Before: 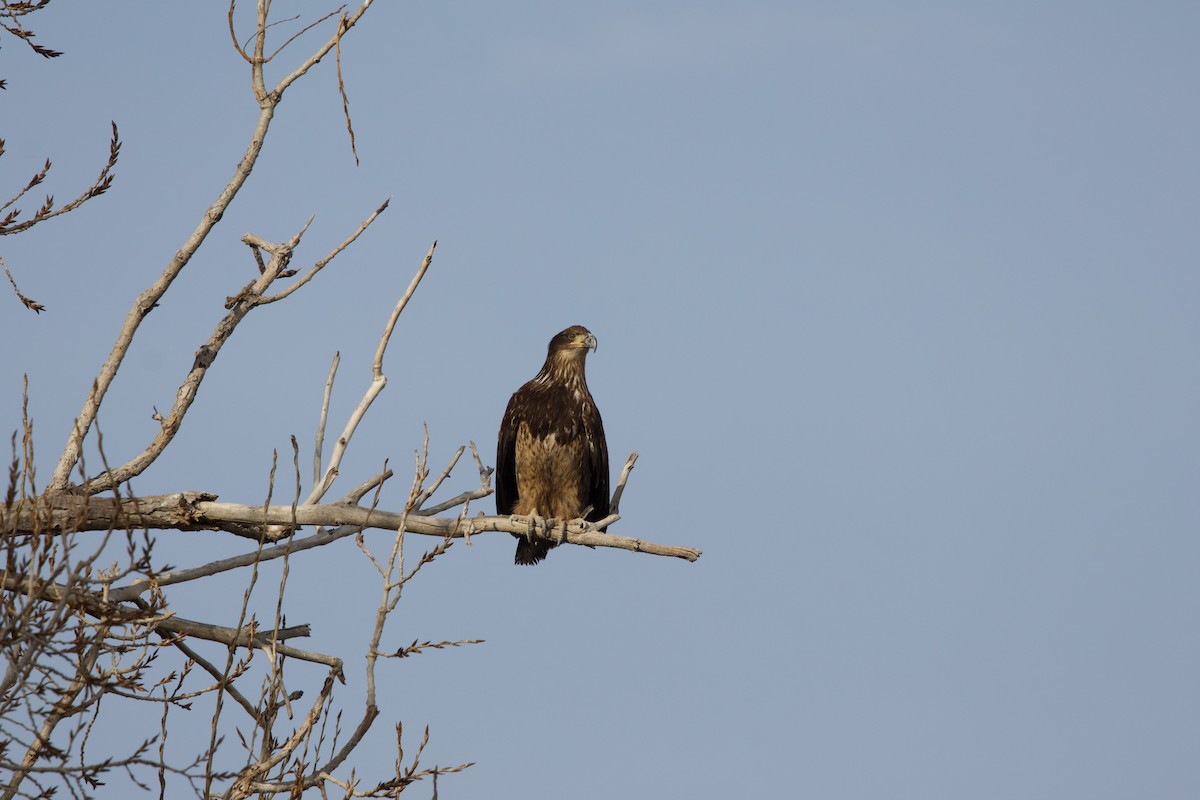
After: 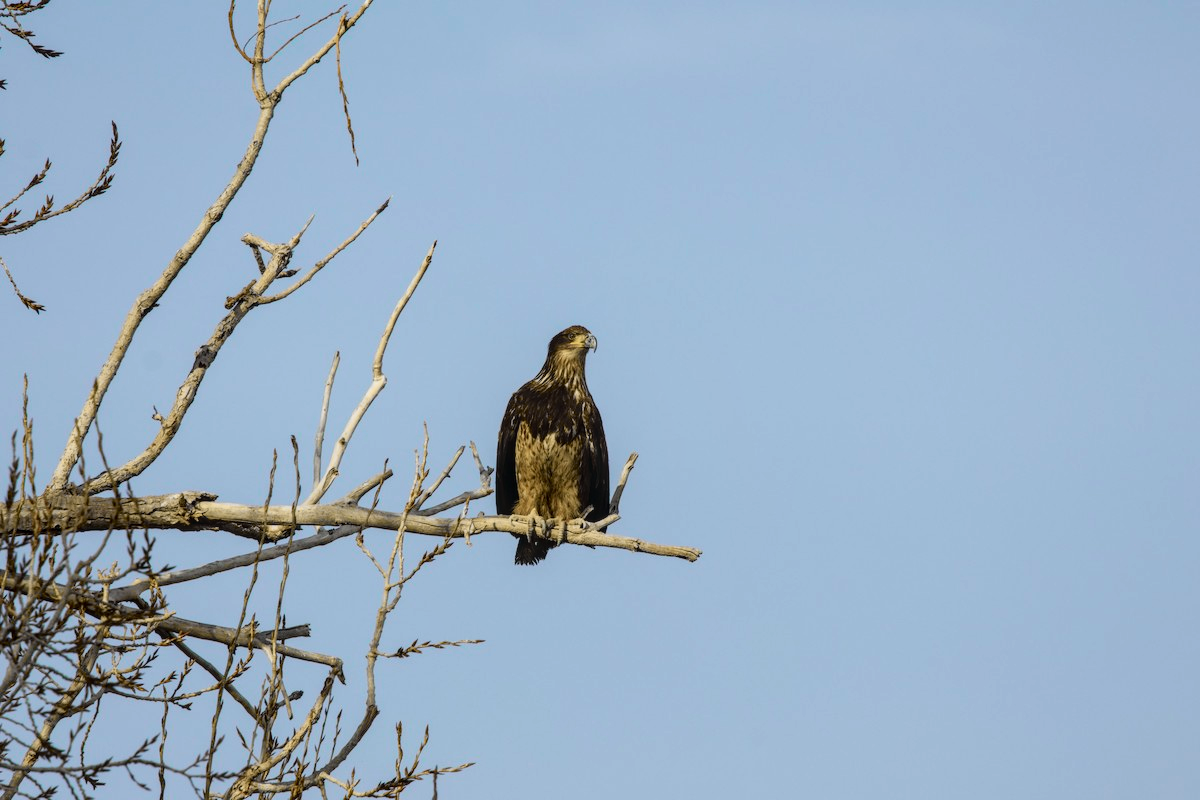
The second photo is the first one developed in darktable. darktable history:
local contrast: on, module defaults
rotate and perspective: automatic cropping original format, crop left 0, crop top 0
tone curve: curves: ch0 [(0, 0.022) (0.114, 0.088) (0.282, 0.316) (0.446, 0.511) (0.613, 0.693) (0.786, 0.843) (0.999, 0.949)]; ch1 [(0, 0) (0.395, 0.343) (0.463, 0.427) (0.486, 0.474) (0.503, 0.5) (0.535, 0.522) (0.555, 0.546) (0.594, 0.614) (0.755, 0.793) (1, 1)]; ch2 [(0, 0) (0.369, 0.388) (0.449, 0.431) (0.501, 0.5) (0.528, 0.517) (0.561, 0.59) (0.612, 0.646) (0.697, 0.721) (1, 1)], color space Lab, independent channels, preserve colors none
